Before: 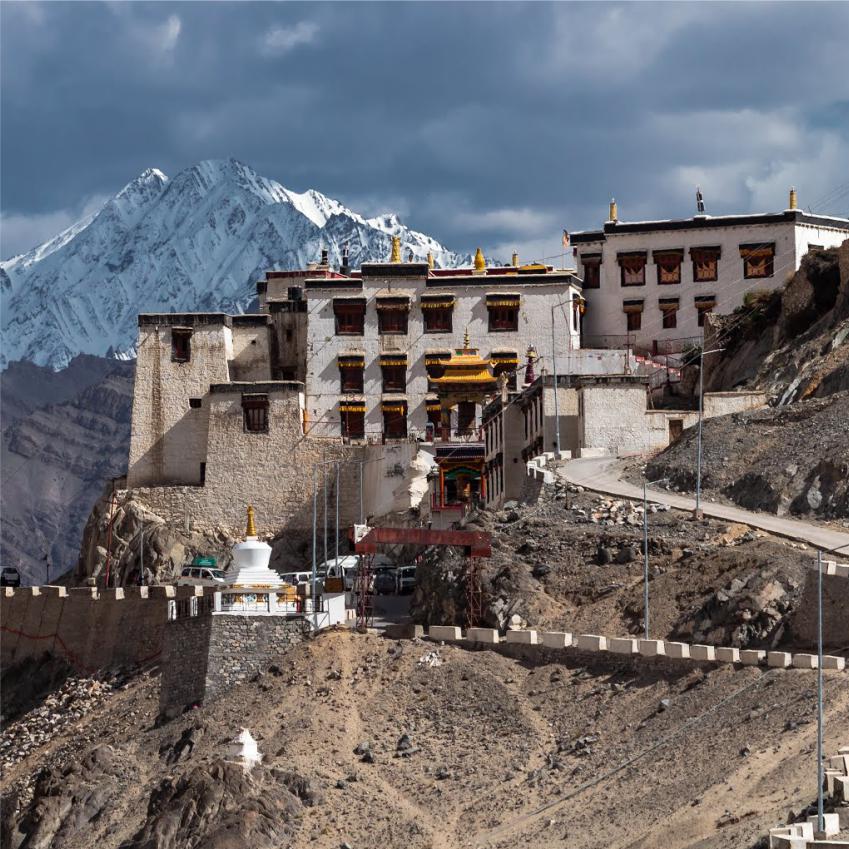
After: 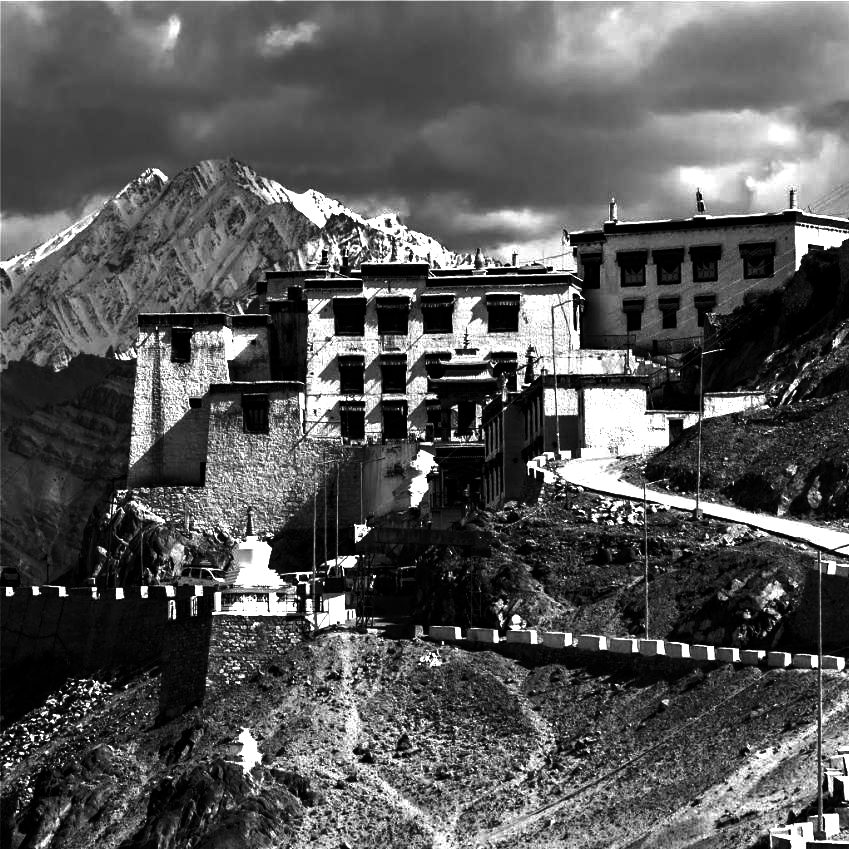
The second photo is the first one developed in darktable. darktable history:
white balance: red 0.98, blue 1.61
exposure: exposure 1 EV, compensate highlight preservation false
contrast brightness saturation: contrast 0.02, brightness -1, saturation -1
